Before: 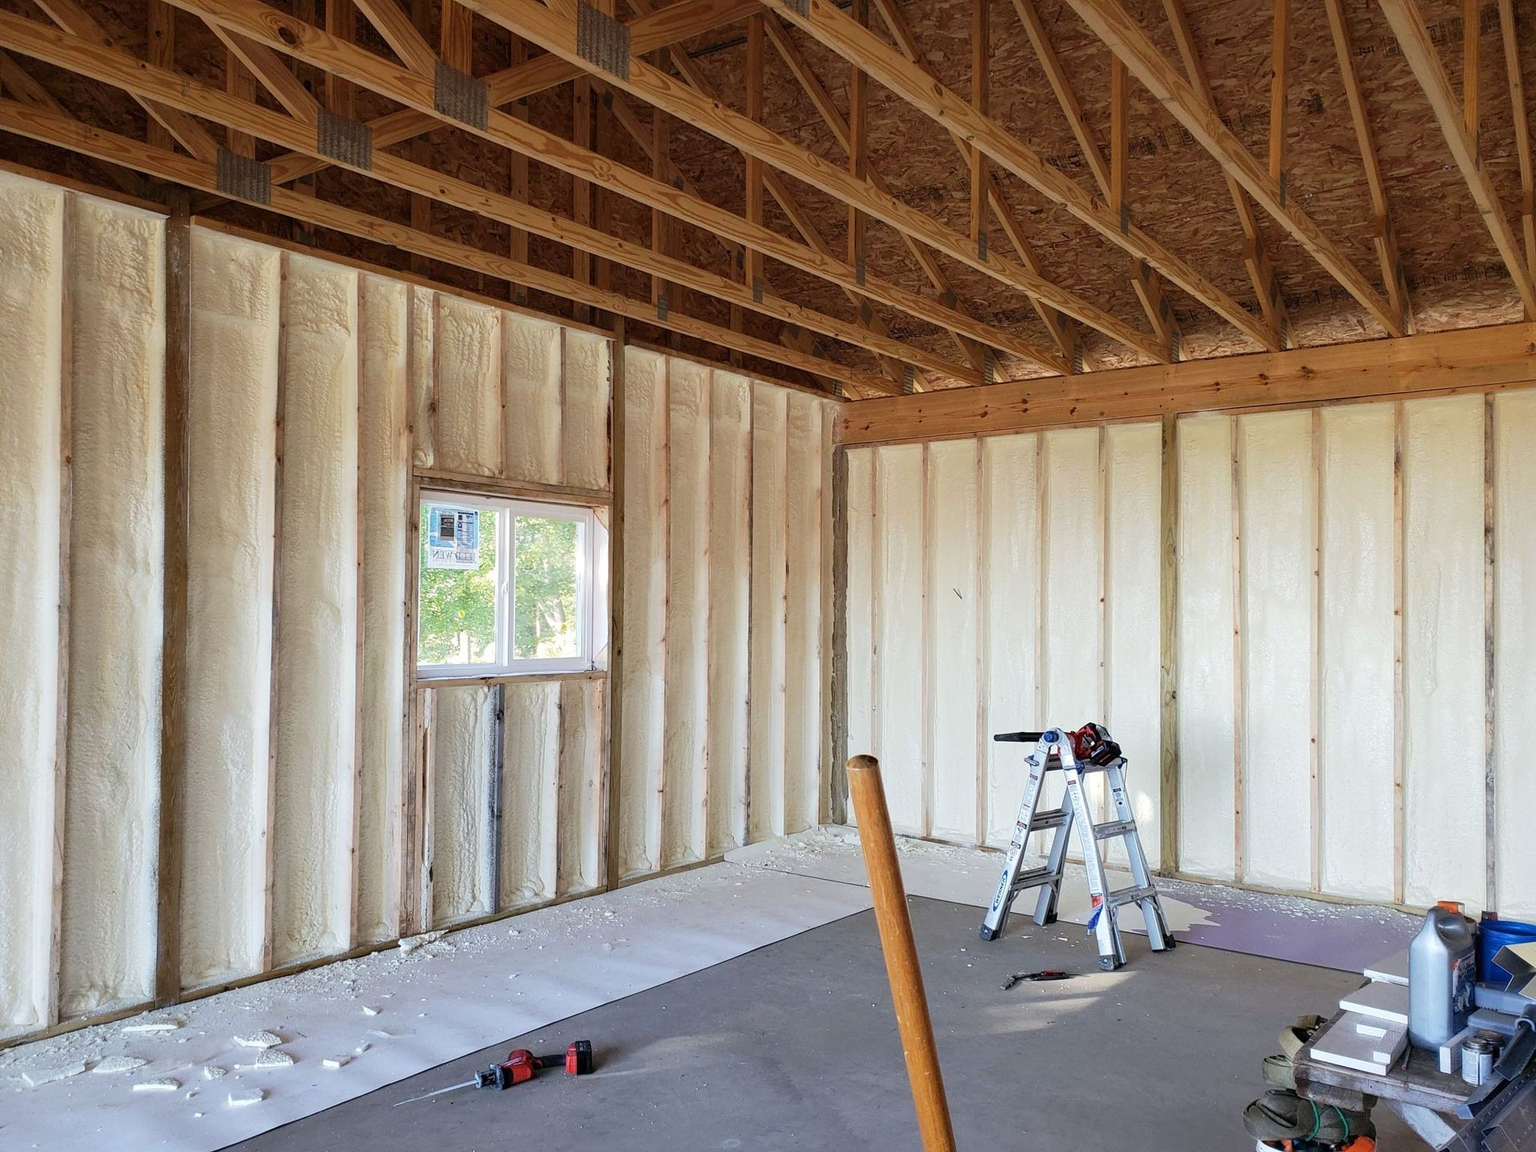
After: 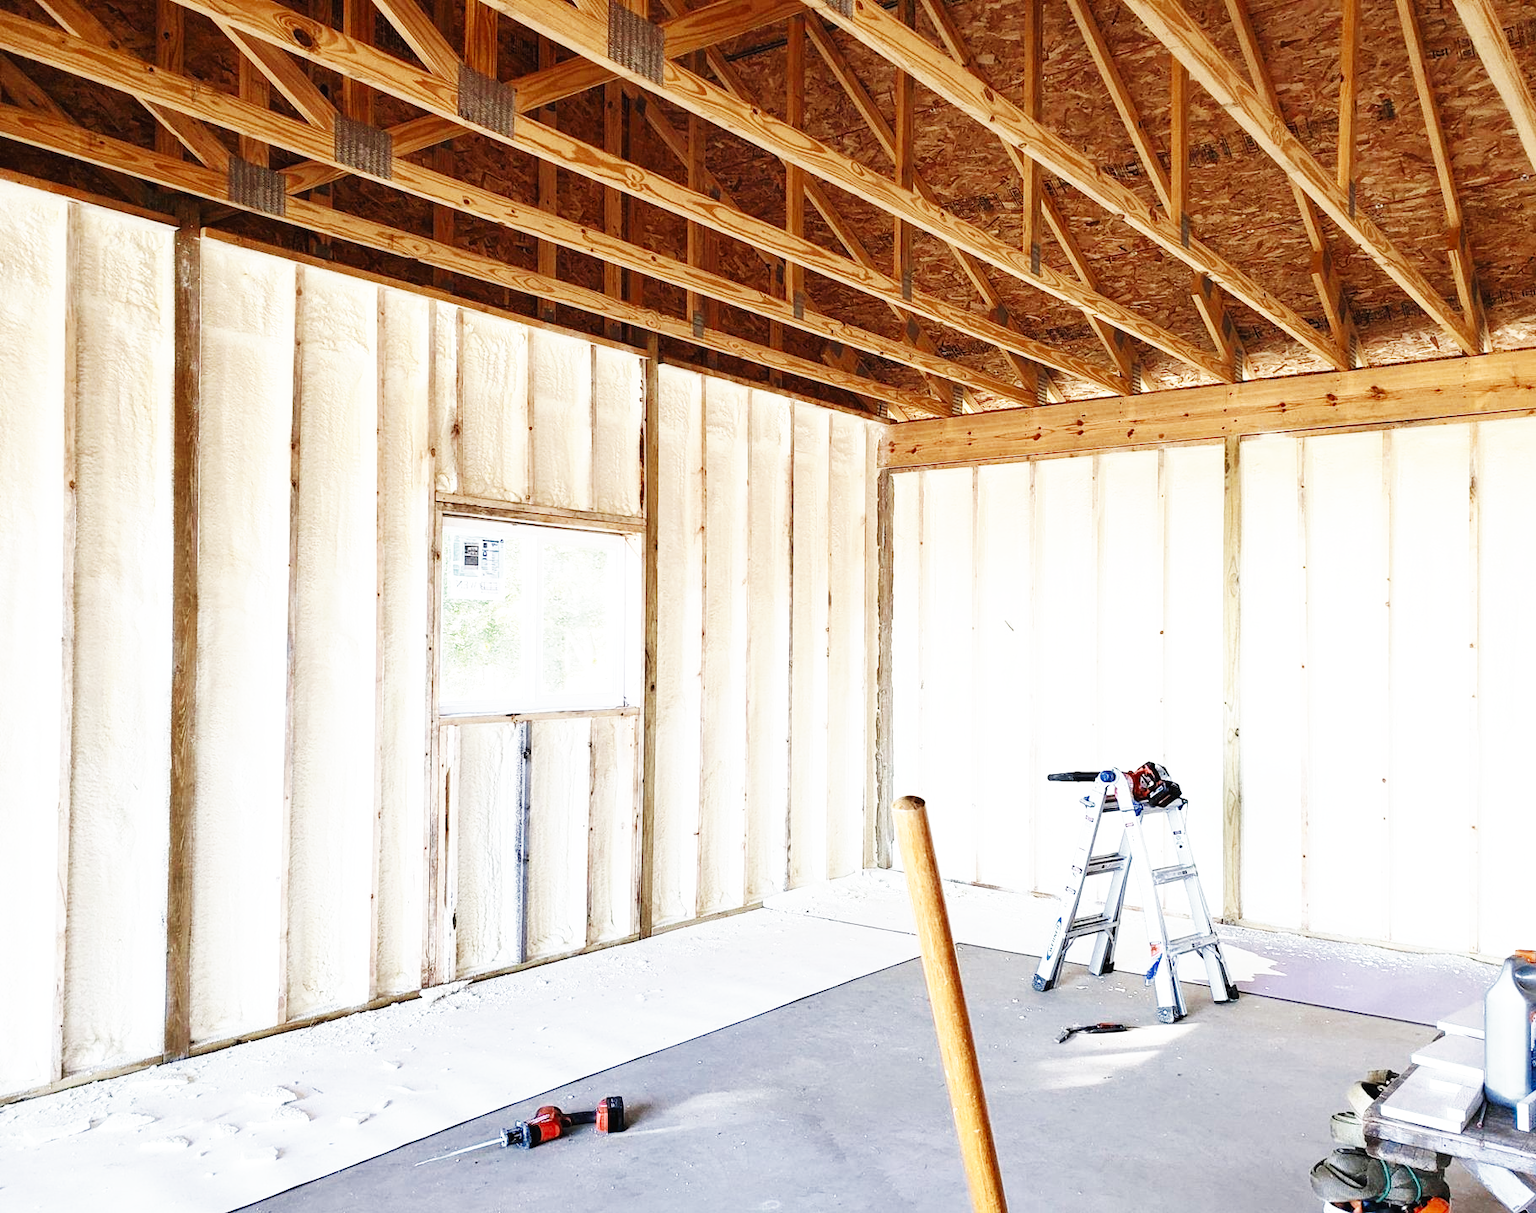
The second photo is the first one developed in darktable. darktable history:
crop and rotate: left 0%, right 5.102%
base curve: curves: ch0 [(0, 0) (0.007, 0.004) (0.027, 0.03) (0.046, 0.07) (0.207, 0.54) (0.442, 0.872) (0.673, 0.972) (1, 1)], preserve colors none
color zones: curves: ch0 [(0, 0.5) (0.125, 0.4) (0.25, 0.5) (0.375, 0.4) (0.5, 0.4) (0.625, 0.35) (0.75, 0.35) (0.875, 0.5)]; ch1 [(0, 0.35) (0.125, 0.45) (0.25, 0.35) (0.375, 0.35) (0.5, 0.35) (0.625, 0.35) (0.75, 0.45) (0.875, 0.35)]; ch2 [(0, 0.6) (0.125, 0.5) (0.25, 0.5) (0.375, 0.6) (0.5, 0.6) (0.625, 0.5) (0.75, 0.5) (0.875, 0.5)]
exposure: black level correction -0.002, exposure 0.532 EV, compensate highlight preservation false
tone equalizer: on, module defaults
